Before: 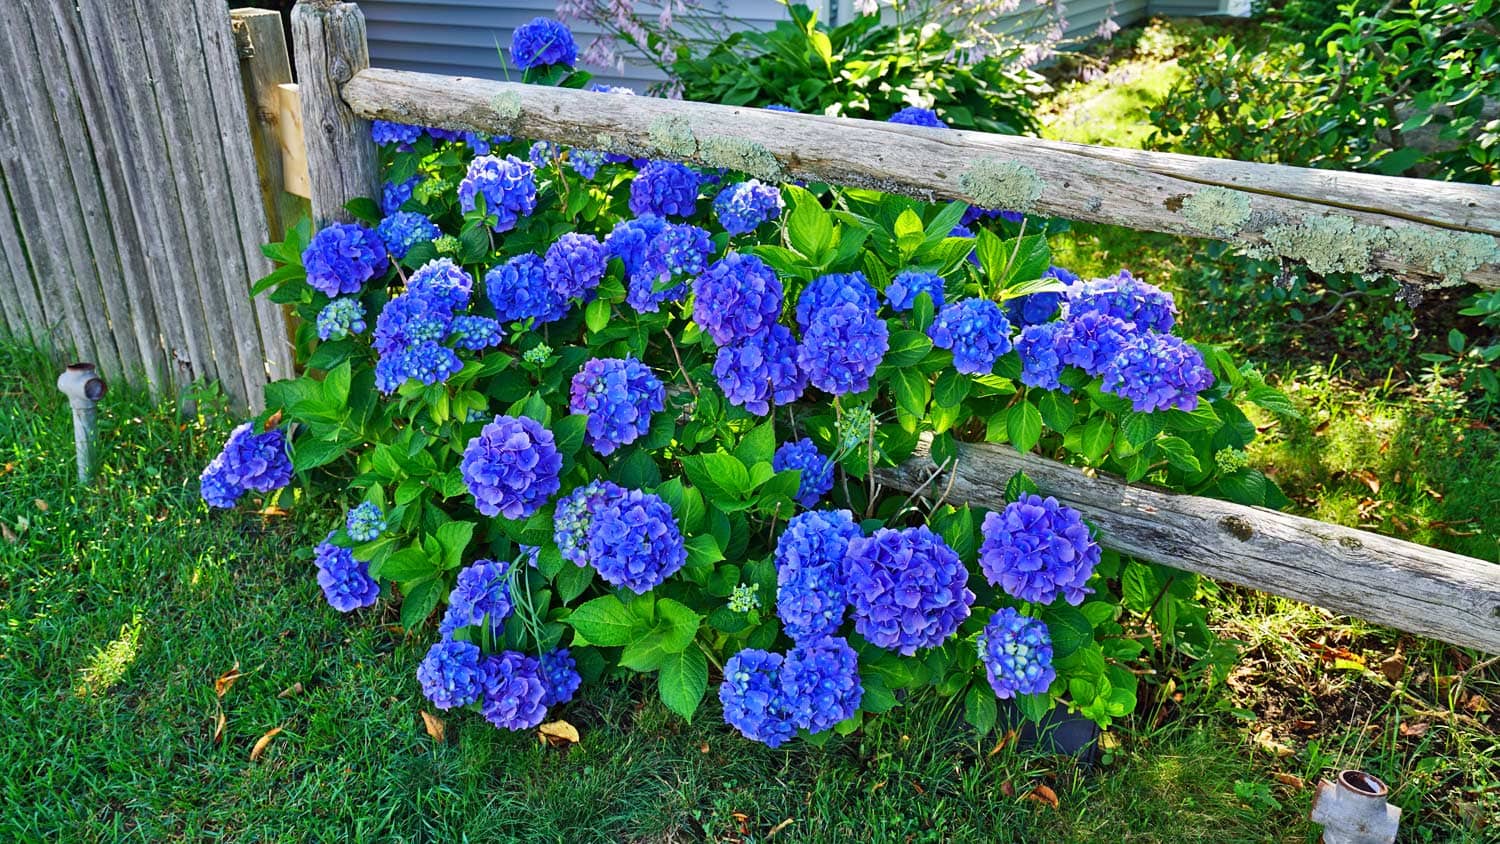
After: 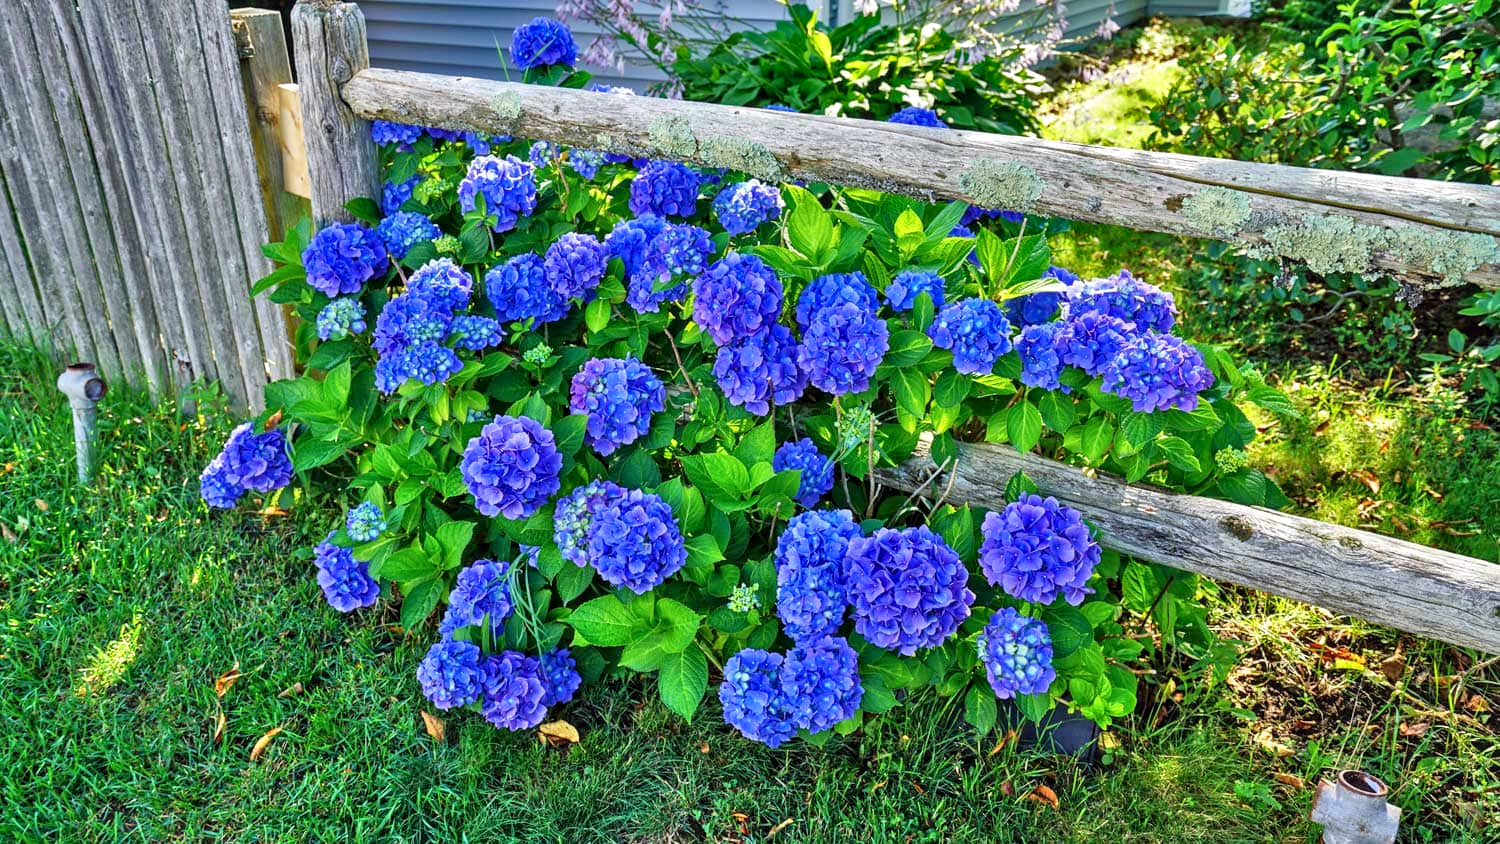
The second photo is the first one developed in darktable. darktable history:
local contrast: on, module defaults
tone equalizer: -8 EV 0.029 EV, -7 EV -0.008 EV, -6 EV 0.037 EV, -5 EV 0.026 EV, -4 EV 0.28 EV, -3 EV 0.628 EV, -2 EV 0.556 EV, -1 EV 0.195 EV, +0 EV 0.014 EV
shadows and highlights: shadows 24.4, highlights -78.67, soften with gaussian
